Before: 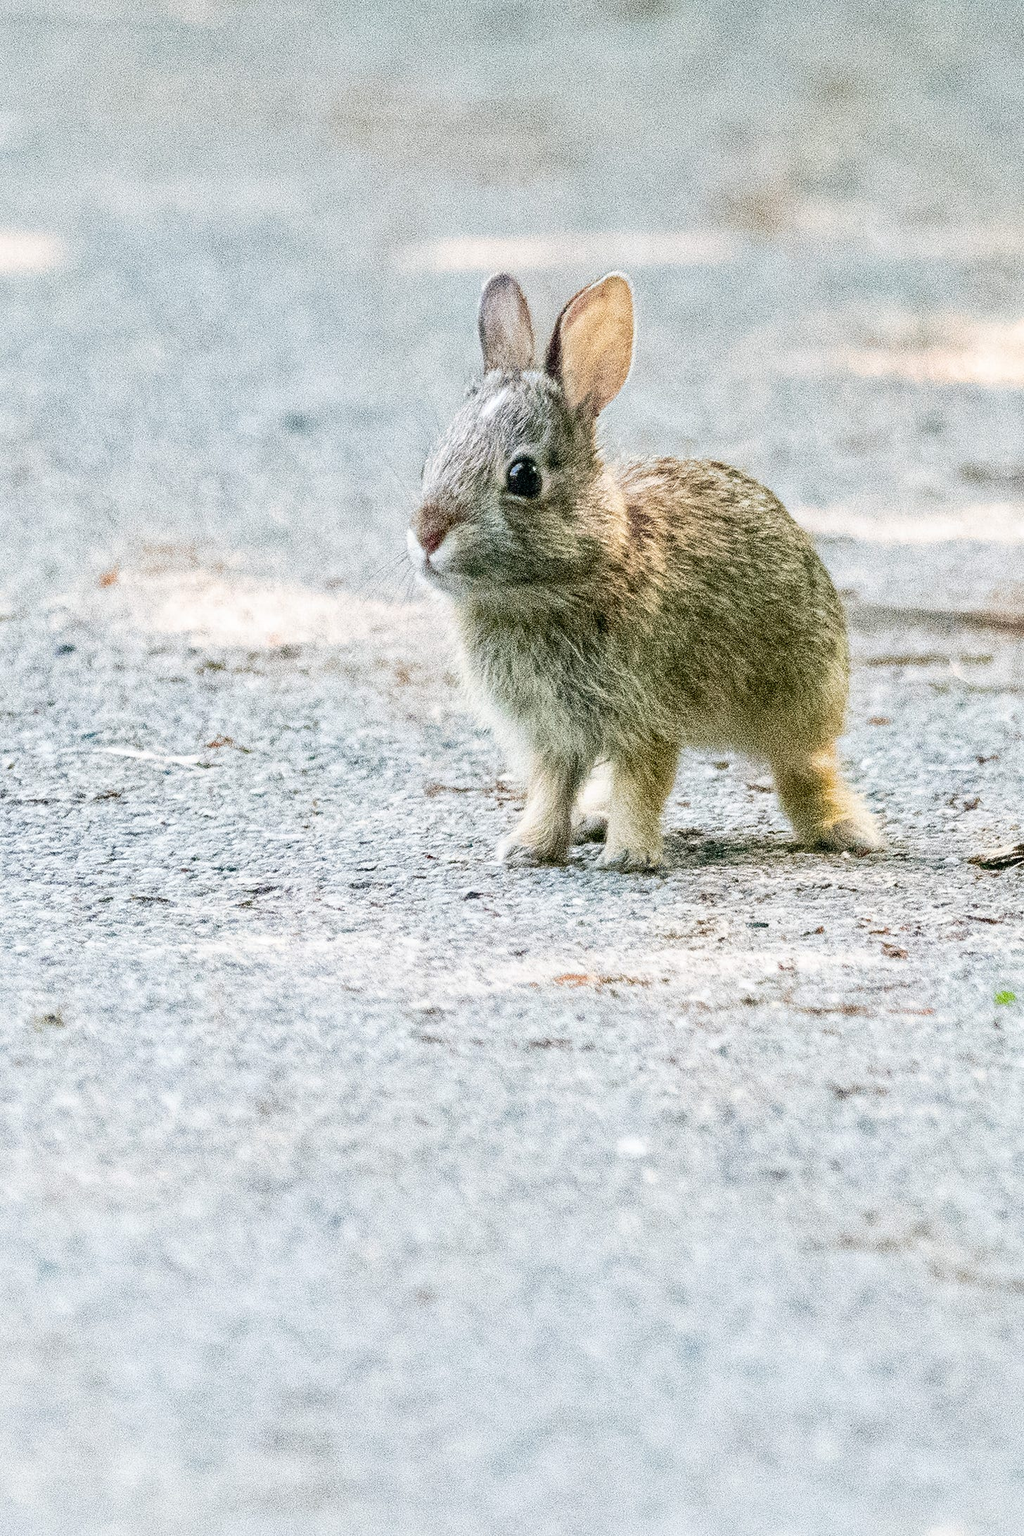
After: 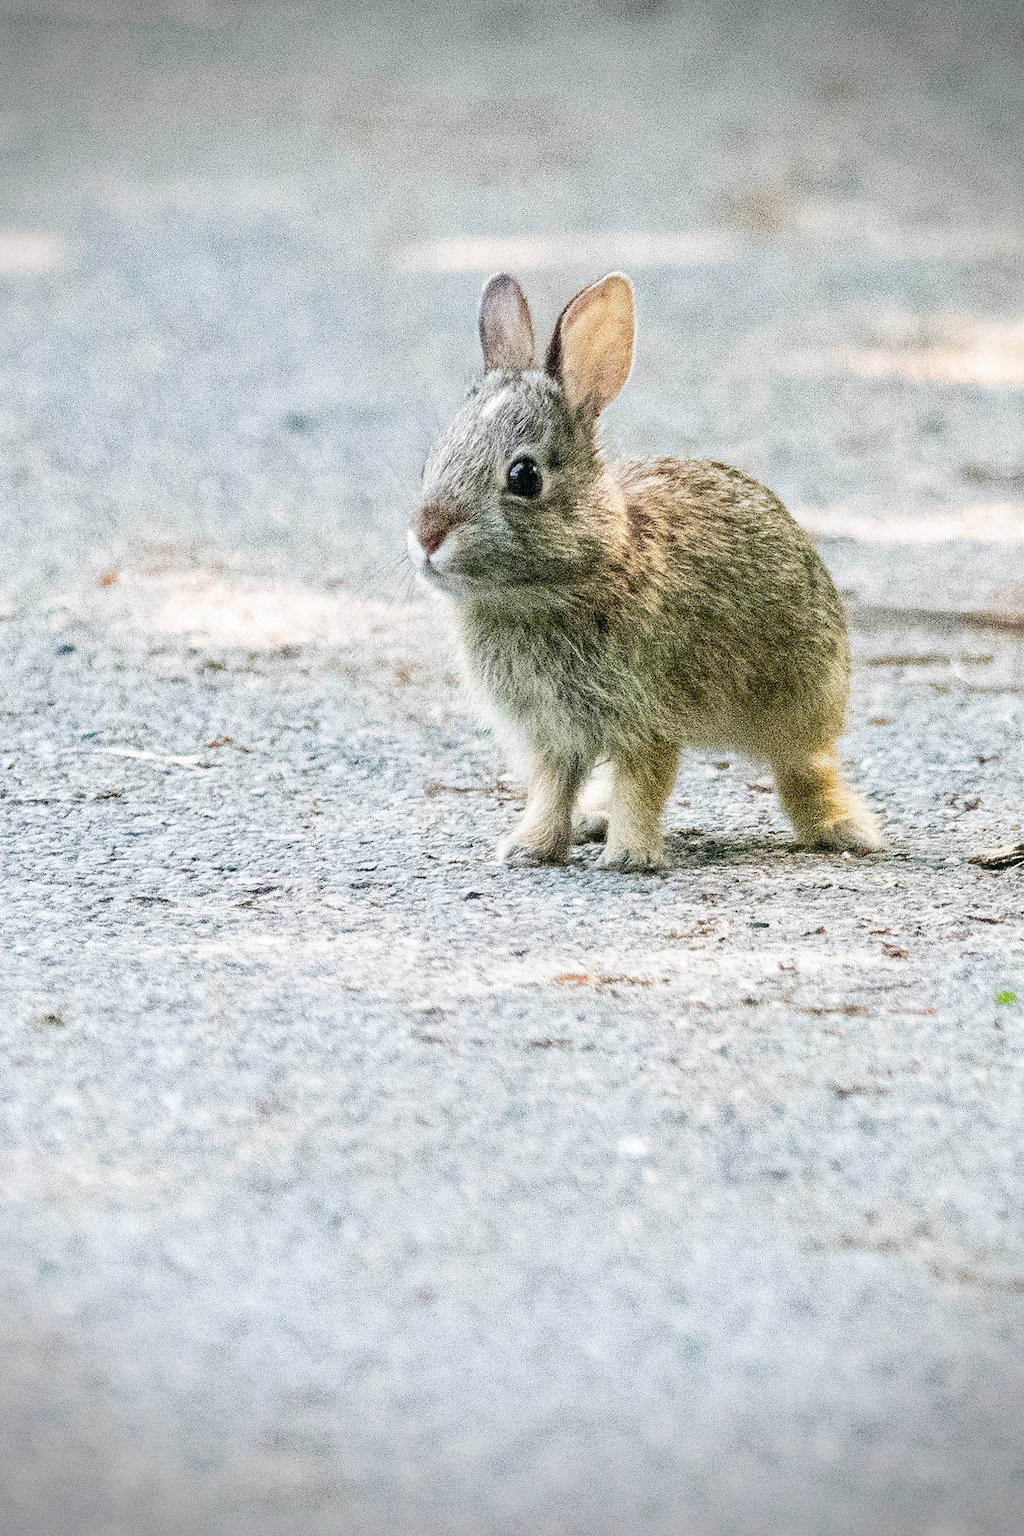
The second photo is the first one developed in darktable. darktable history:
vignetting: brightness -0.58, saturation -0.268, width/height ratio 1.098, dithering 8-bit output, unbound false
